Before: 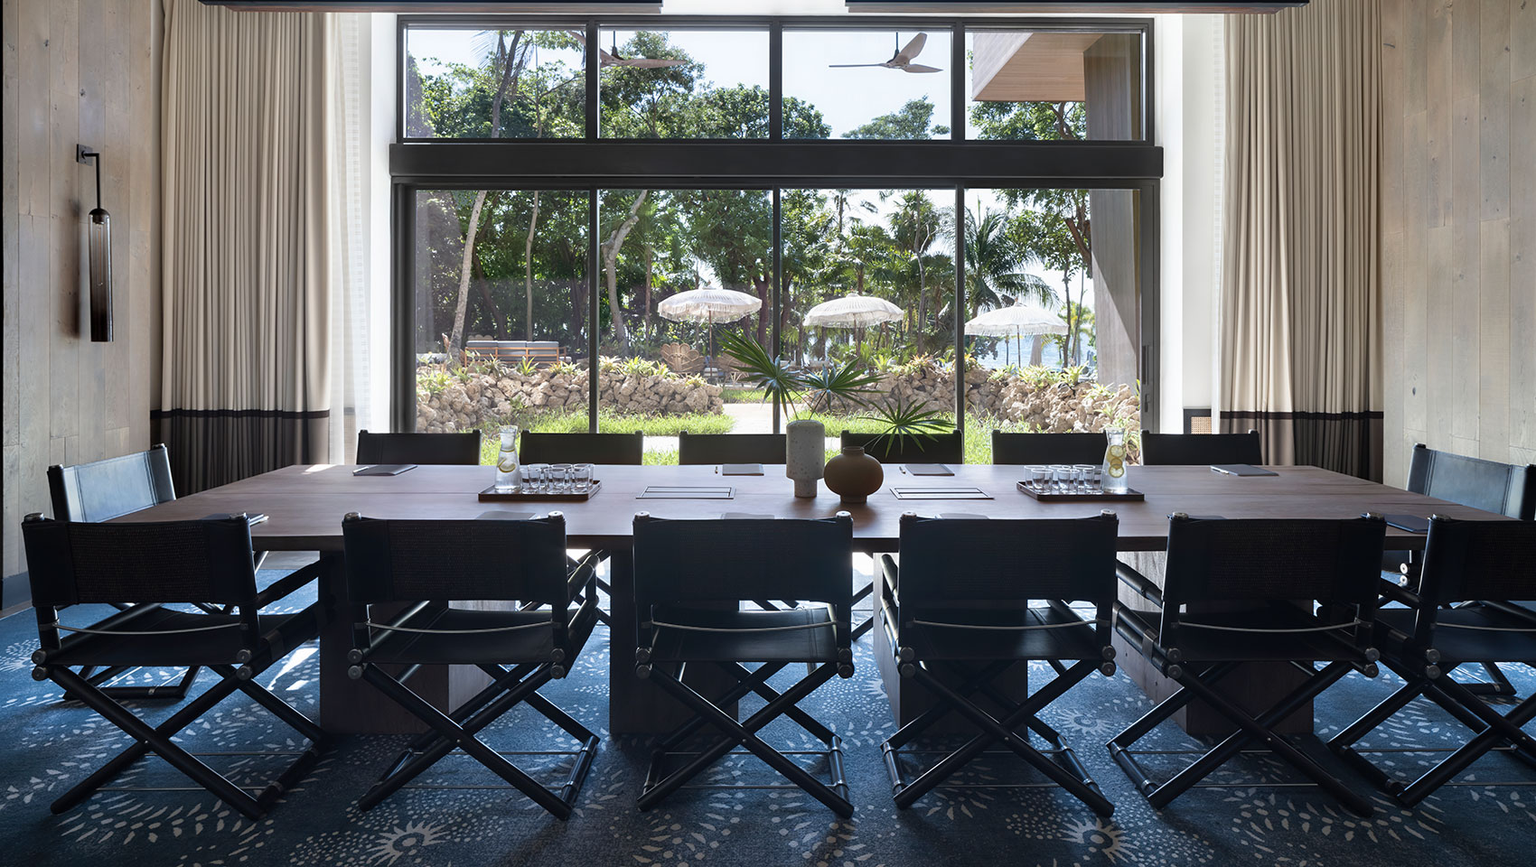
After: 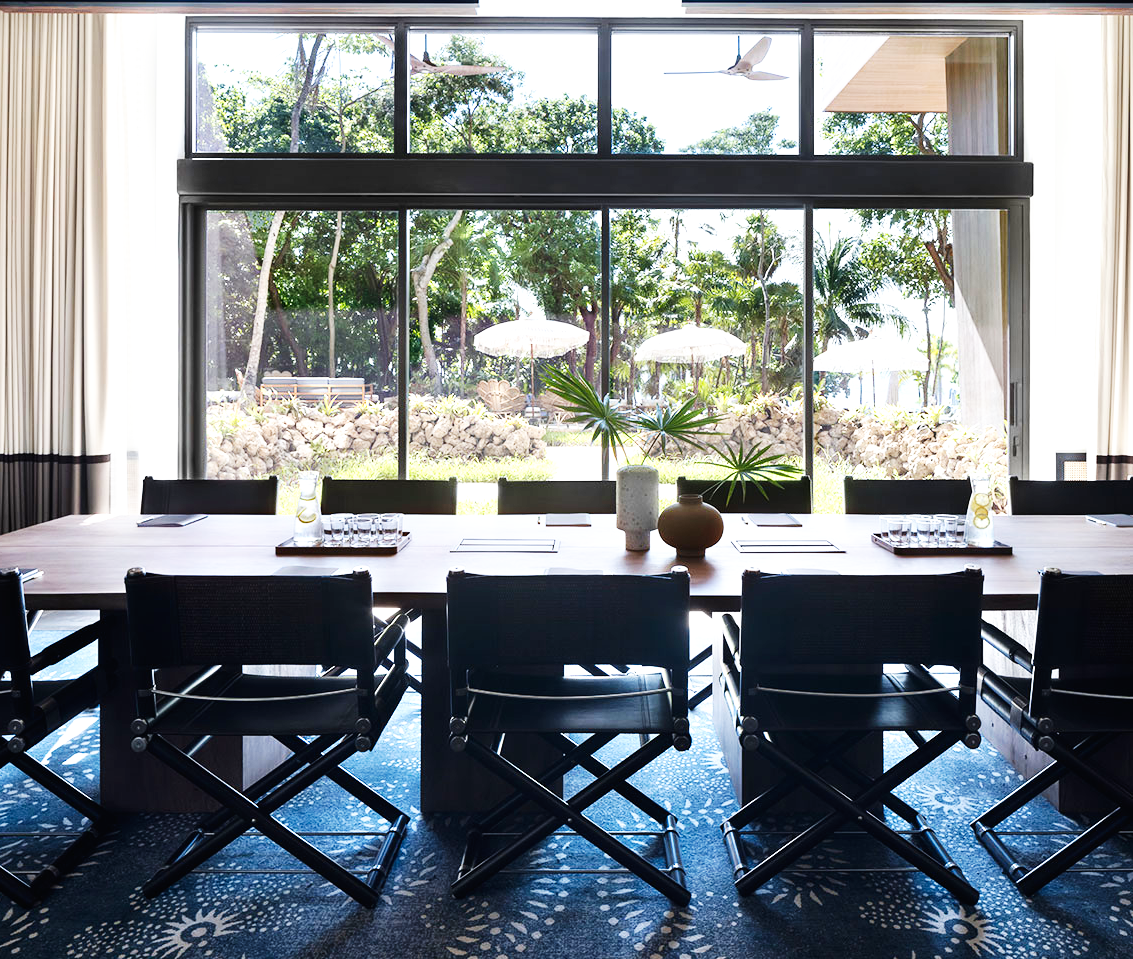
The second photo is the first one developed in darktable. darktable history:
base curve: curves: ch0 [(0, 0) (0.007, 0.004) (0.027, 0.03) (0.046, 0.07) (0.207, 0.54) (0.442, 0.872) (0.673, 0.972) (1, 1)], preserve colors none
crop and rotate: left 15.055%, right 18.278%
shadows and highlights: shadows -10, white point adjustment 1.5, highlights 10
